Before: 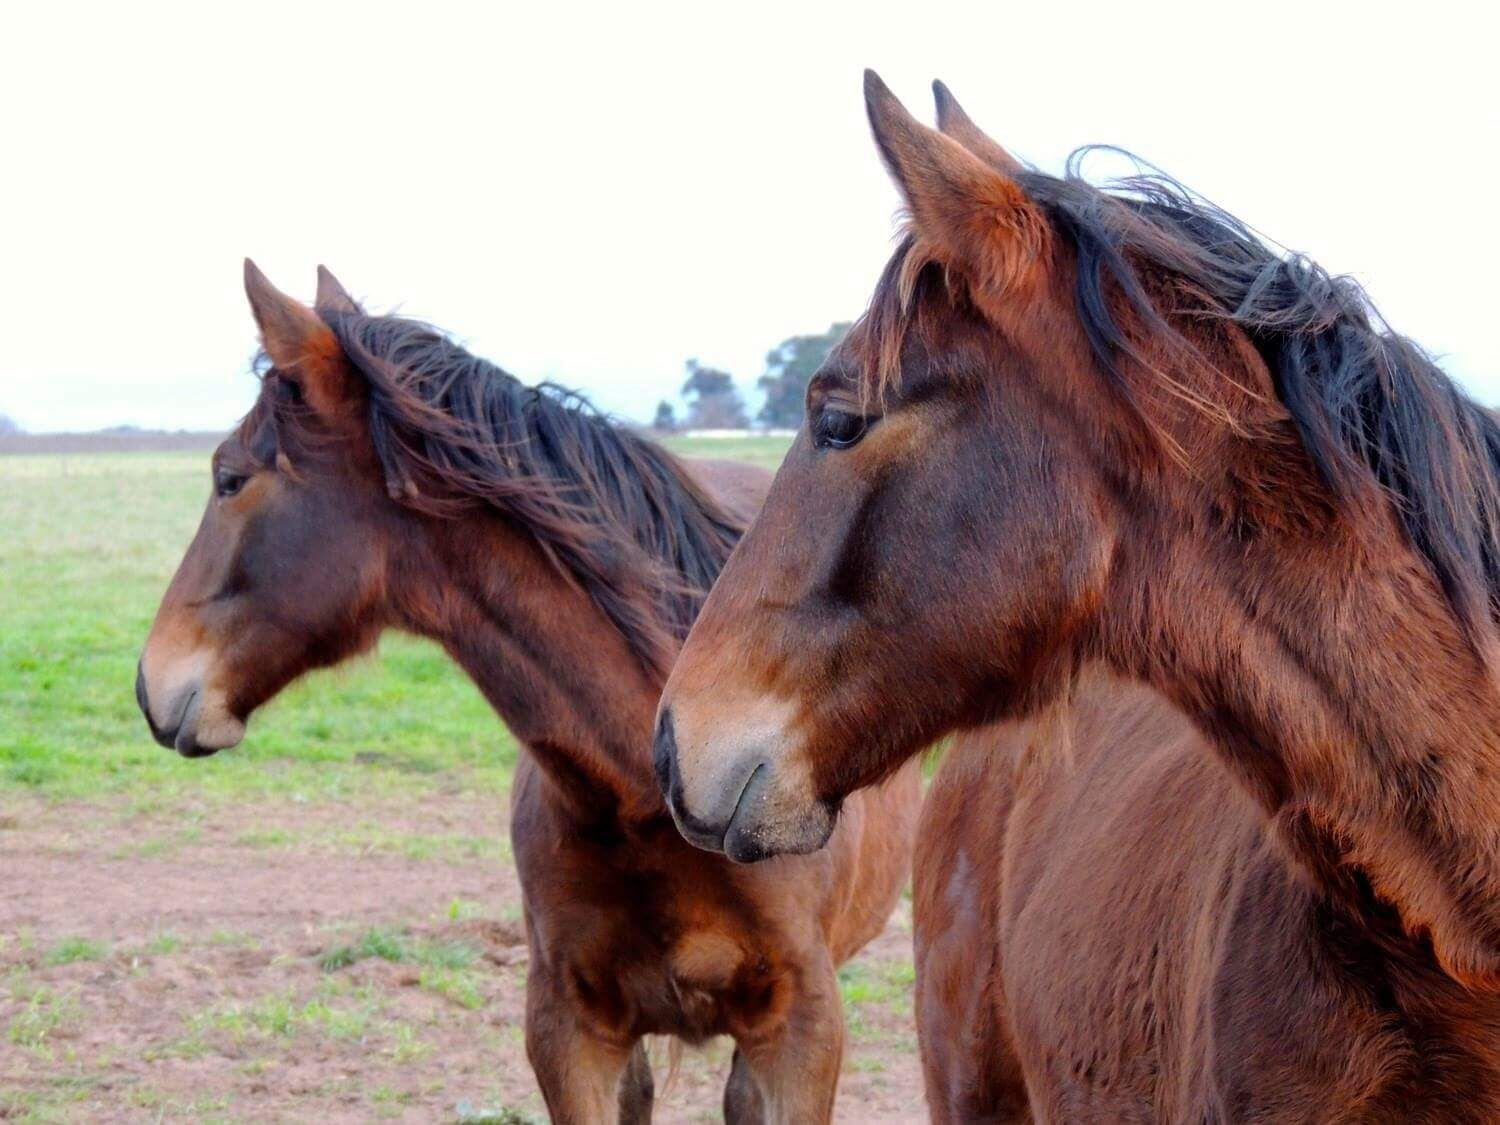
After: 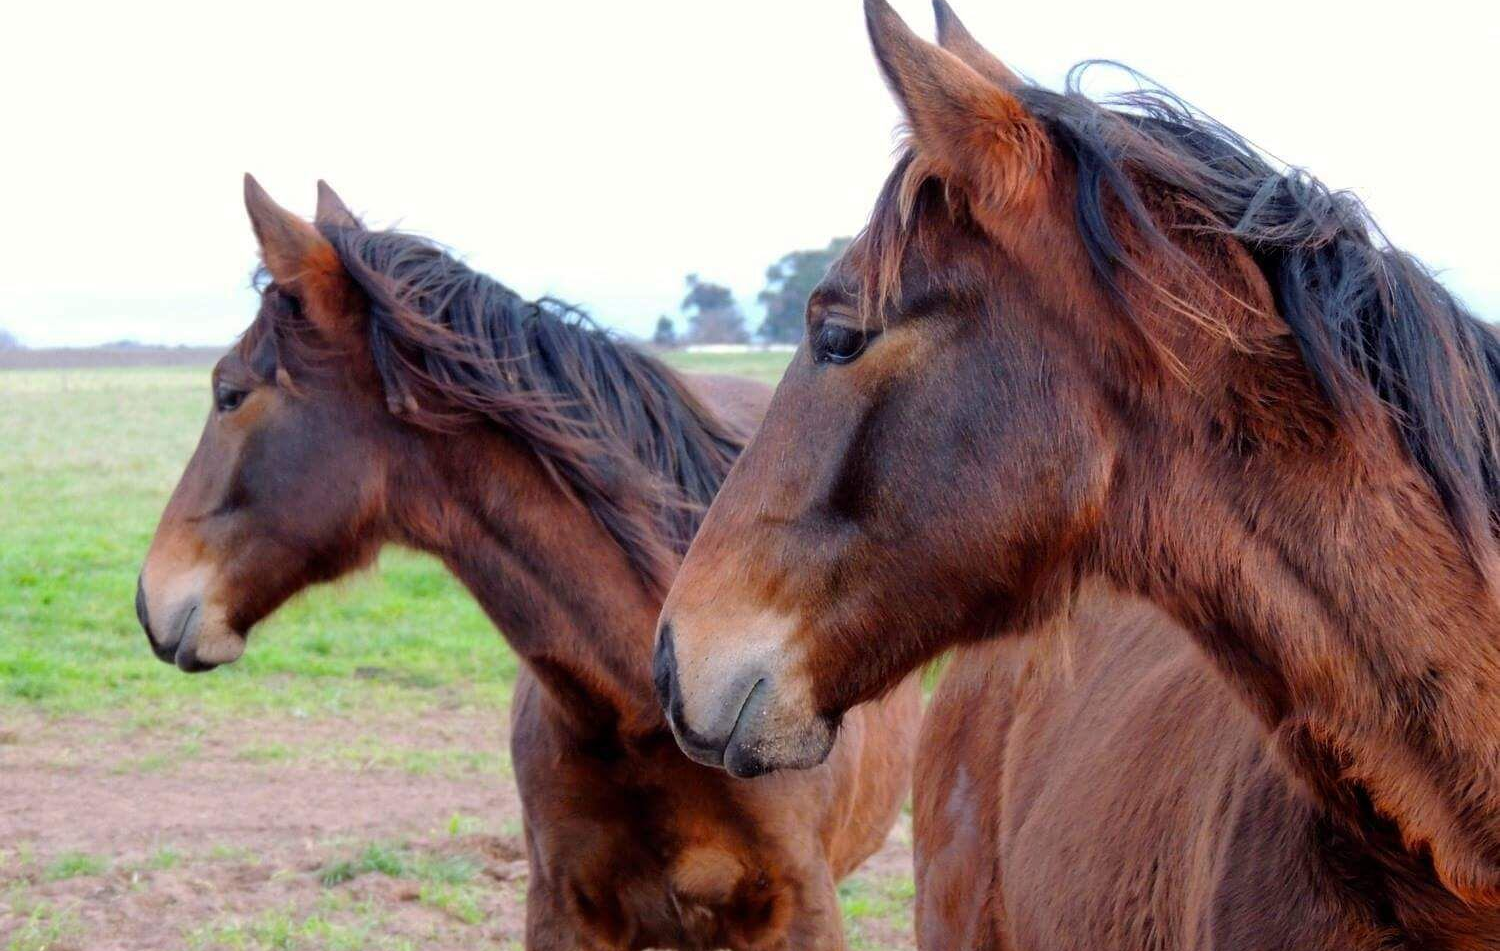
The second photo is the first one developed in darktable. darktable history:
crop: top 7.611%, bottom 7.853%
